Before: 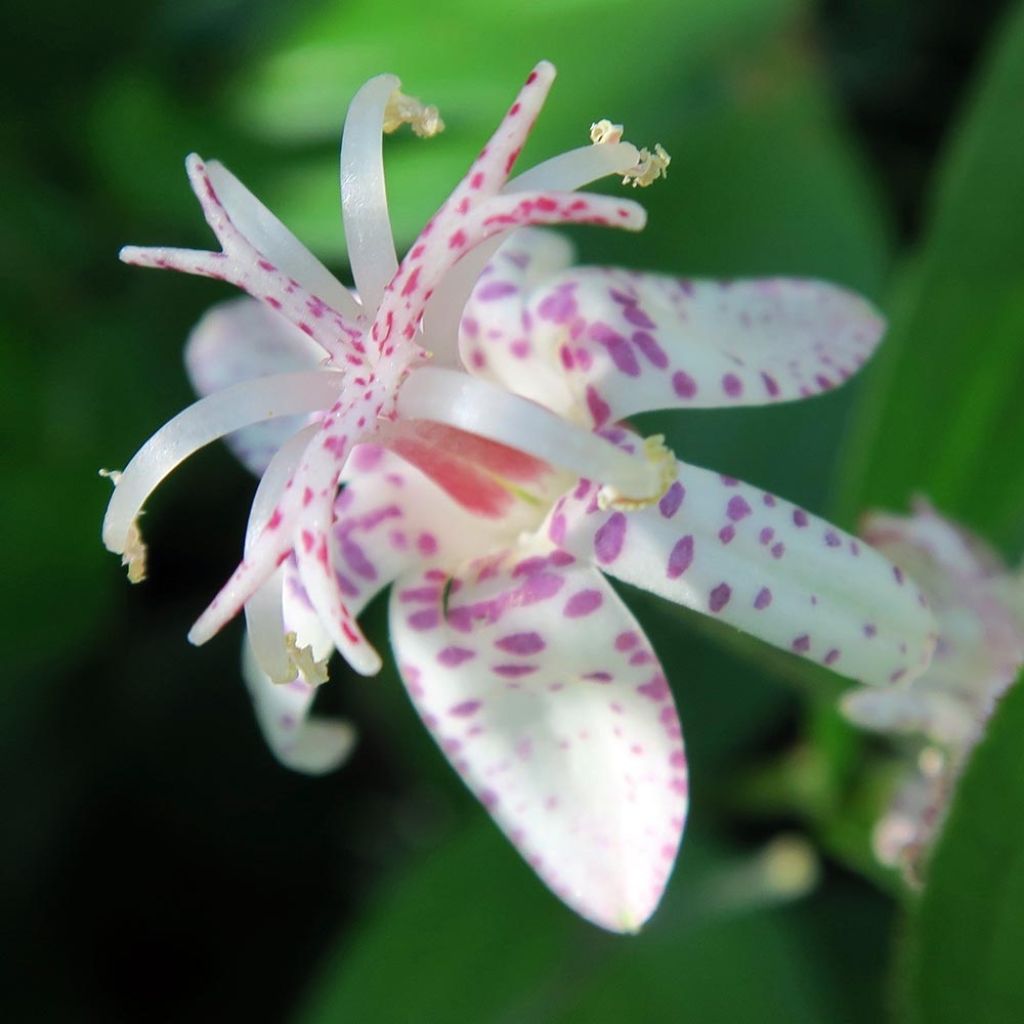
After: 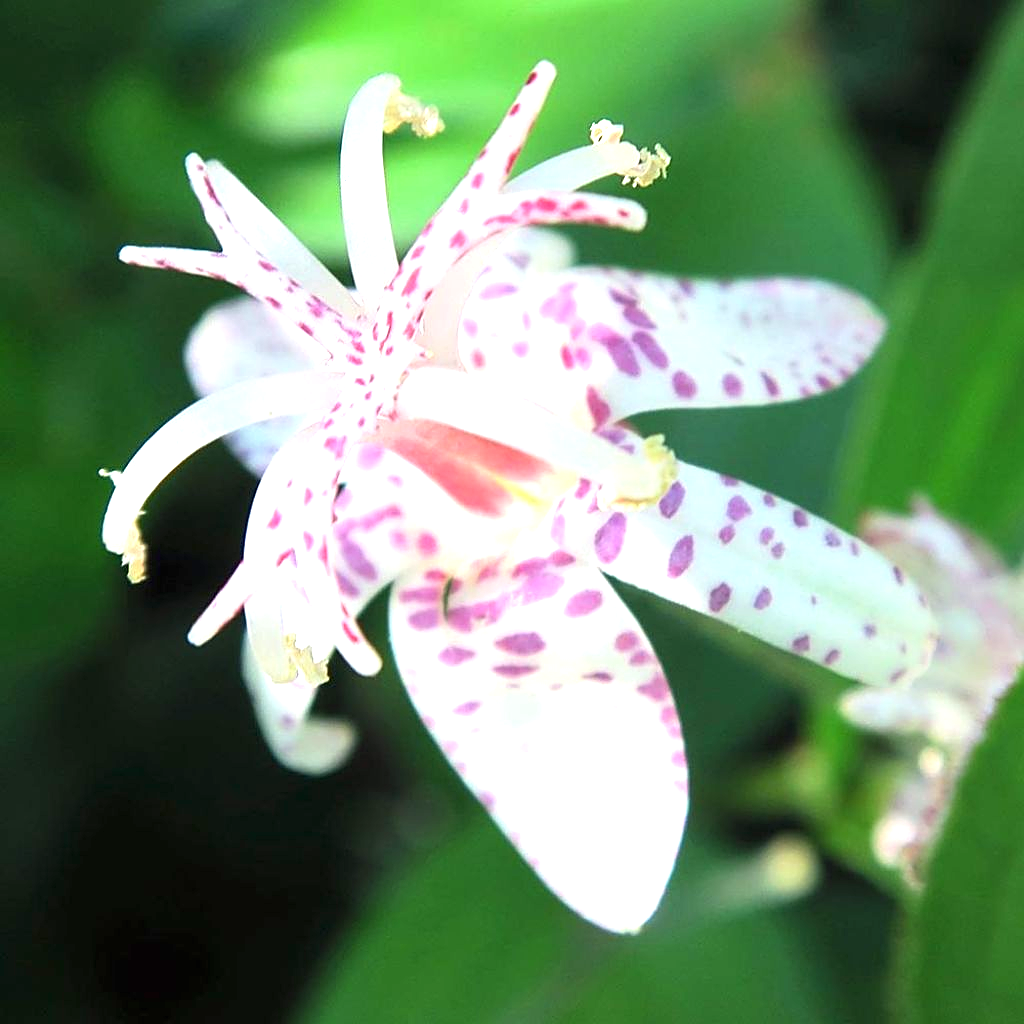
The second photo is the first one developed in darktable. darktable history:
exposure: black level correction 0, exposure 1.2 EV, compensate exposure bias true, compensate highlight preservation false
sharpen: on, module defaults
